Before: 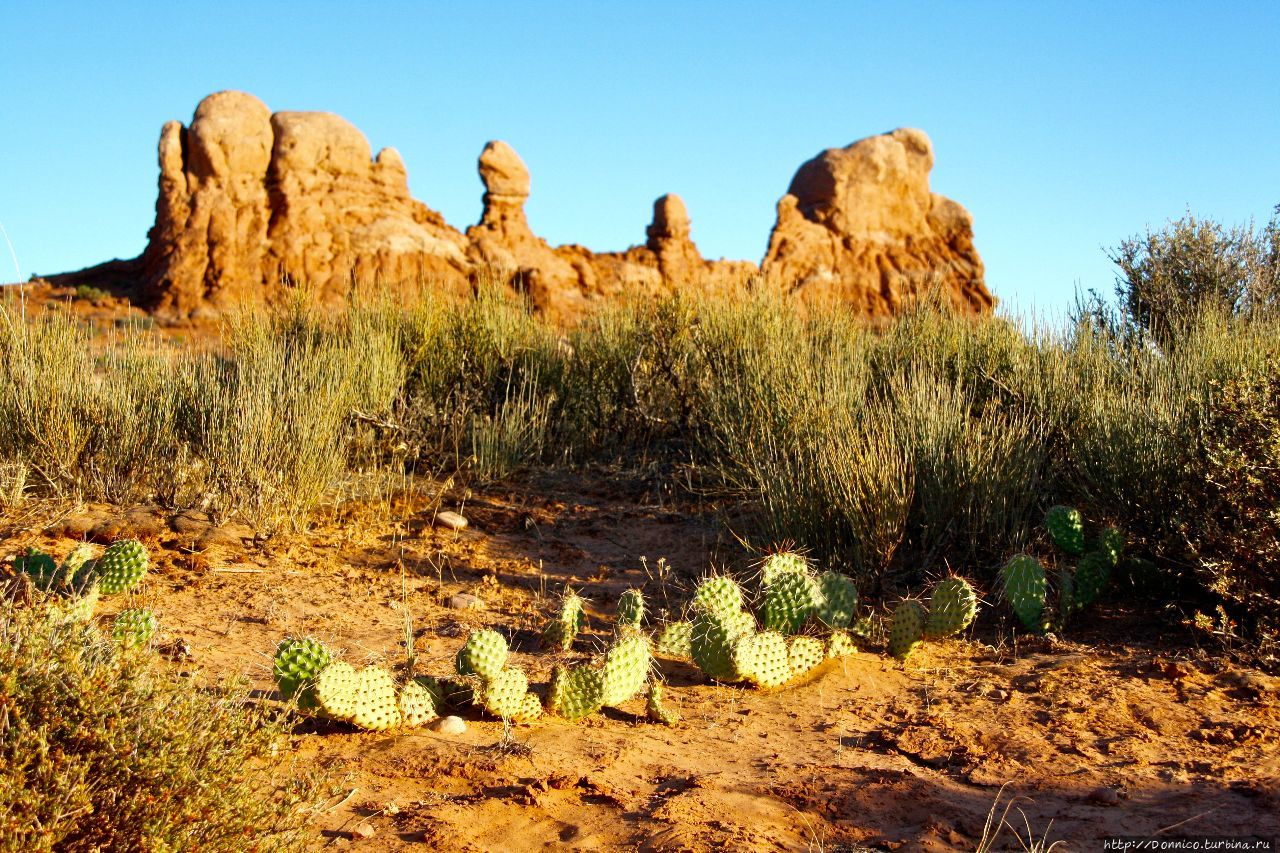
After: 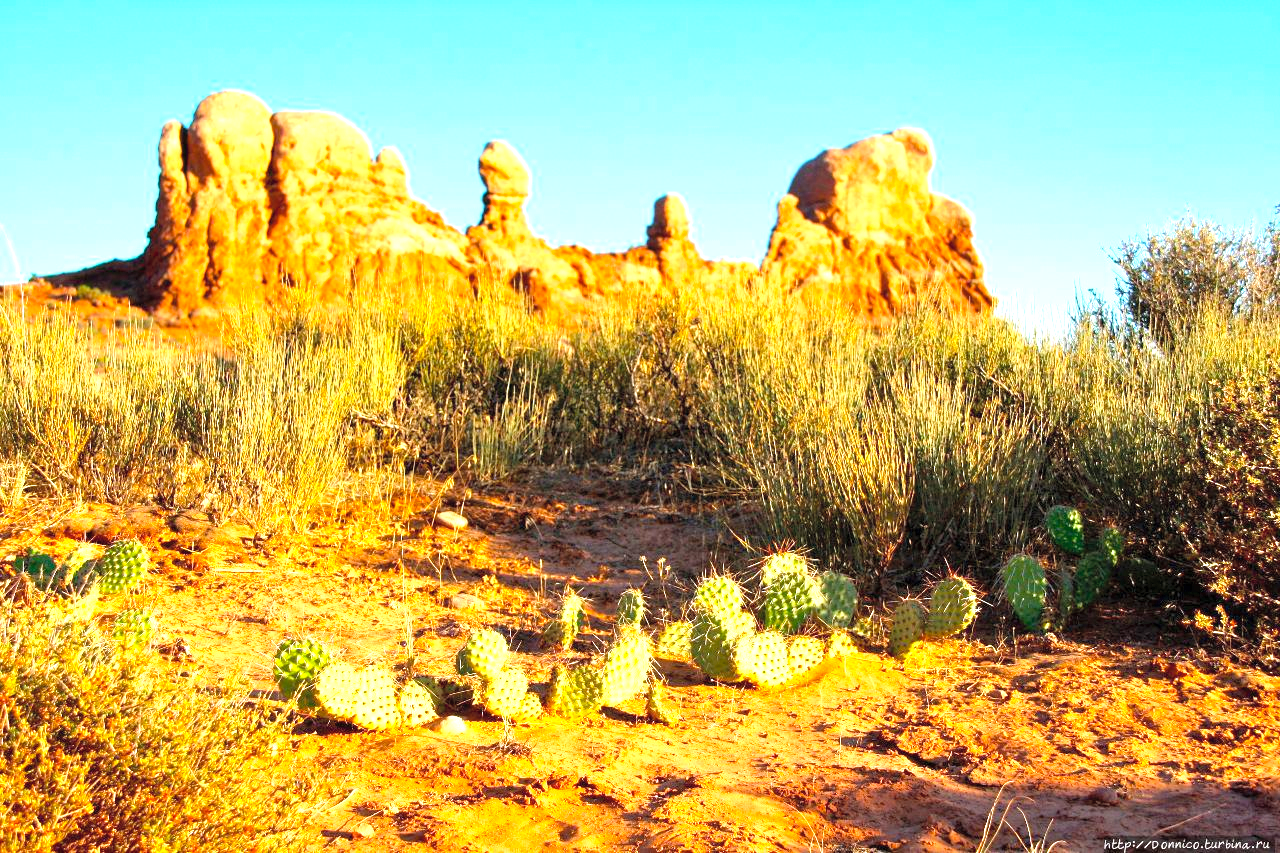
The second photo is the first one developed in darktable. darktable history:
exposure: exposure 1.057 EV, compensate highlight preservation false
contrast brightness saturation: brightness 0.142
